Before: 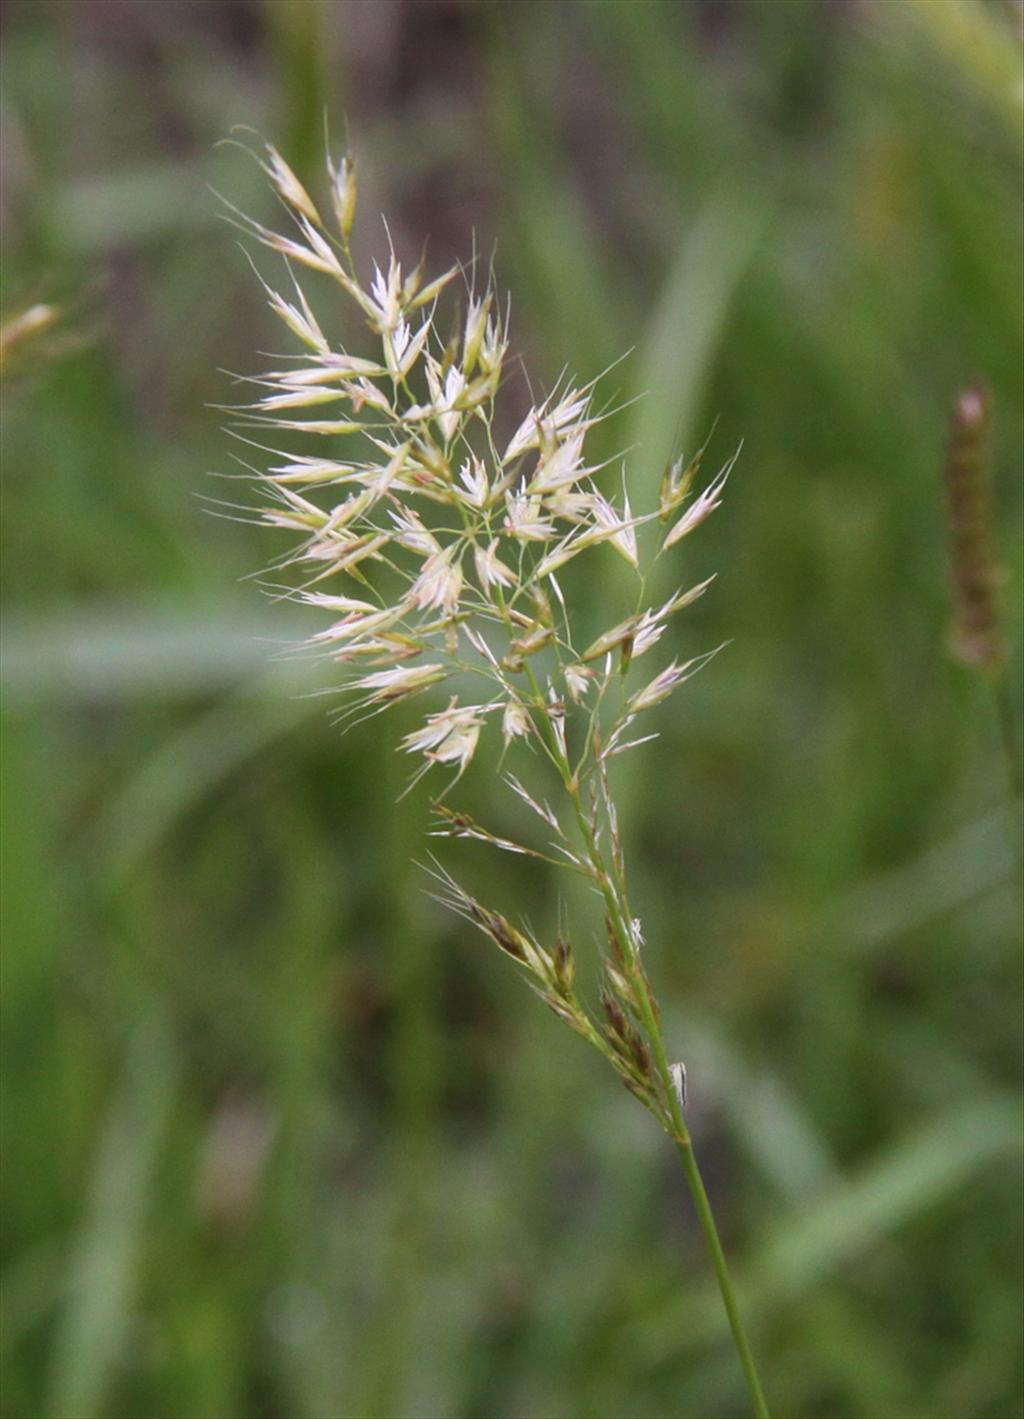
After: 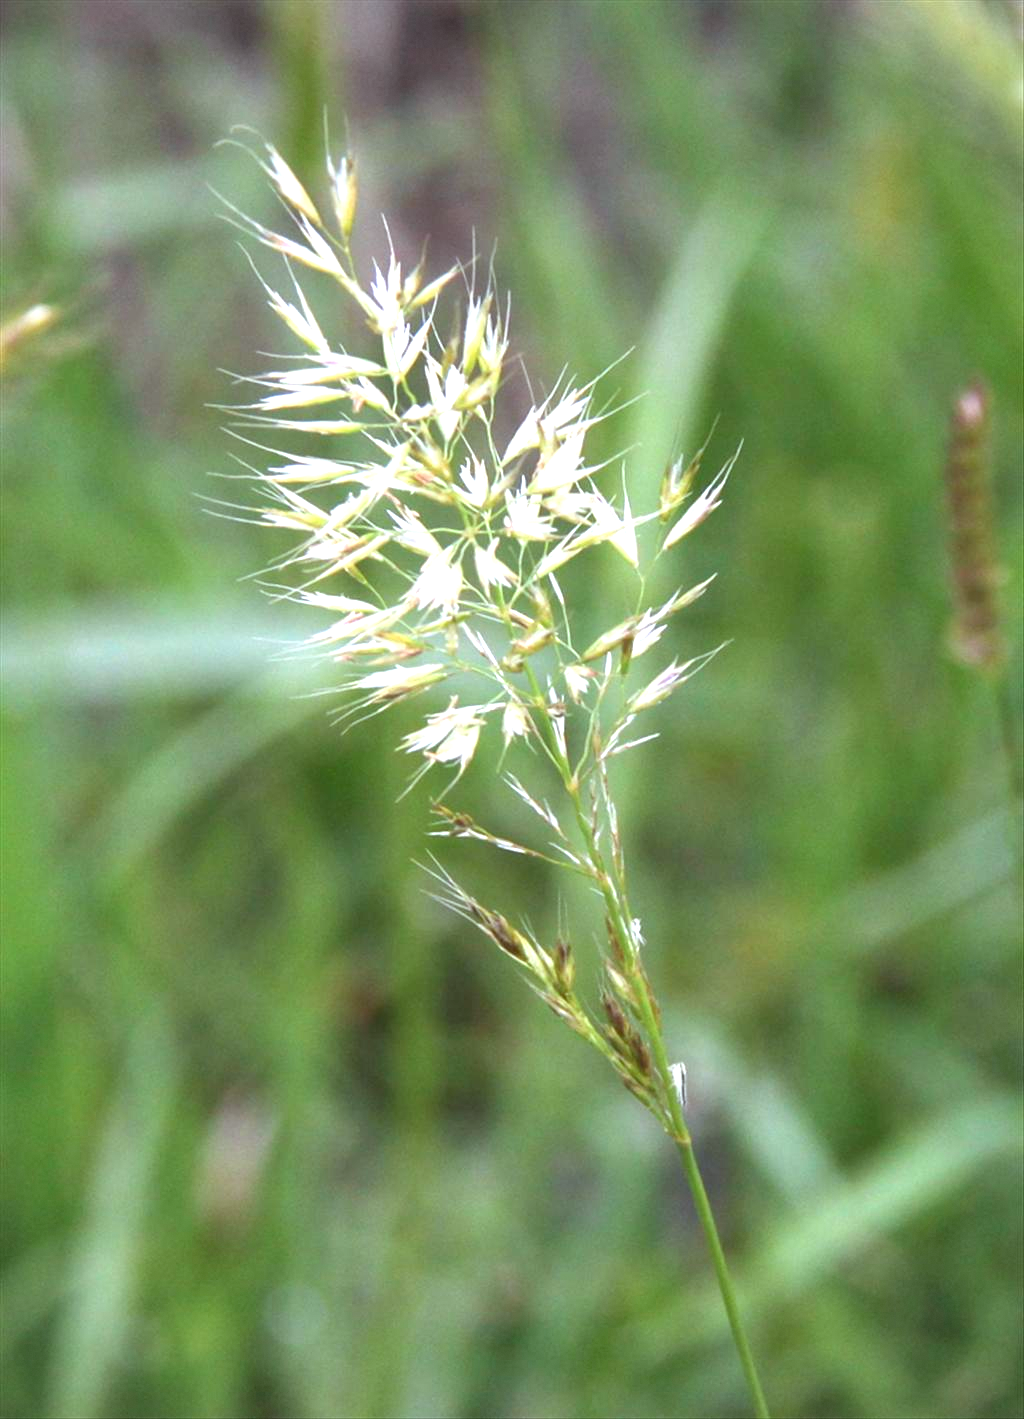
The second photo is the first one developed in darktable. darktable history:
exposure: black level correction 0.001, exposure 1.131 EV, compensate exposure bias true, compensate highlight preservation false
color calibration: illuminant Planckian (black body), adaptation linear Bradford (ICC v4), x 0.364, y 0.367, temperature 4411.97 K
vignetting: fall-off radius 60.96%, brightness -0.179, saturation -0.301, dithering 8-bit output
